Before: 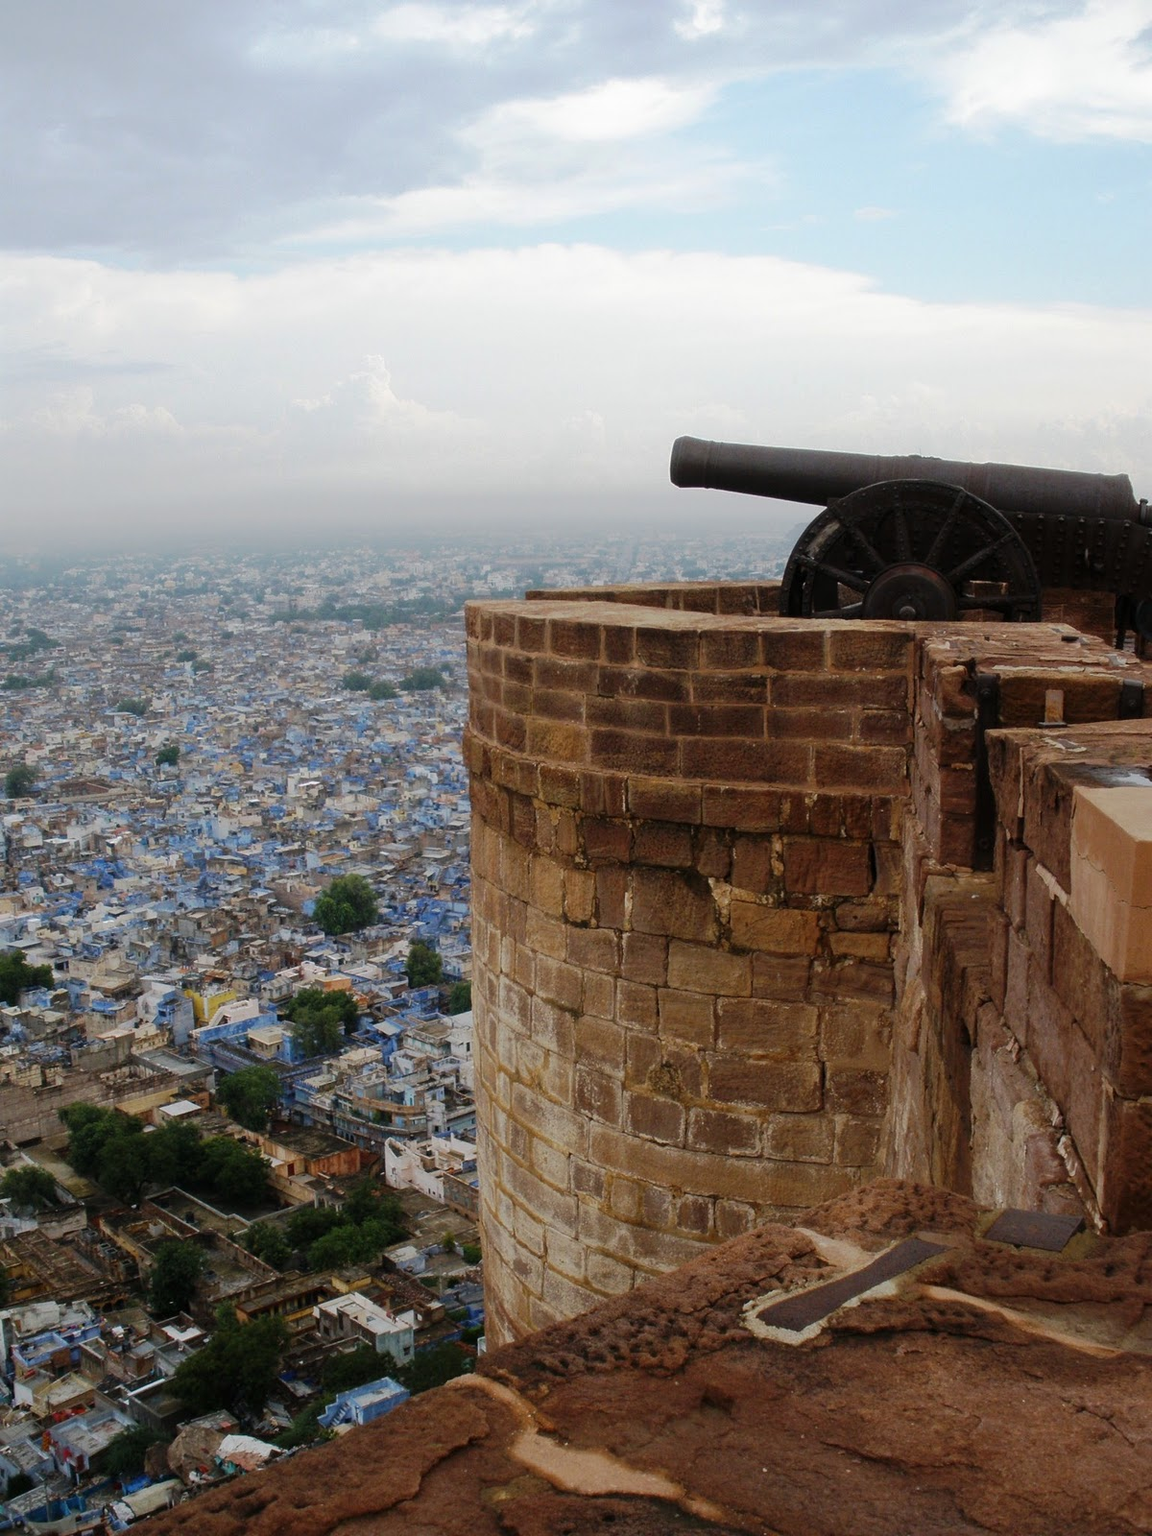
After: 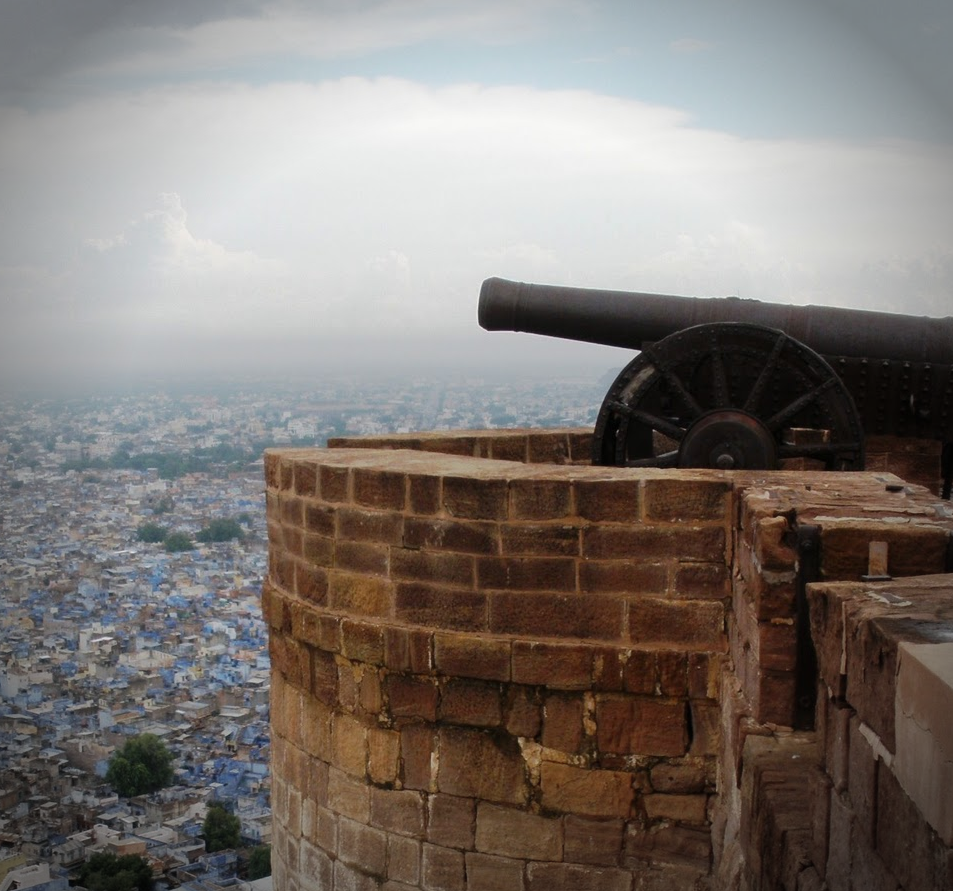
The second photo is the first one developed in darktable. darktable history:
vignetting: fall-off start 75%, brightness -0.692, width/height ratio 1.084
contrast equalizer: y [[0.5 ×4, 0.483, 0.43], [0.5 ×6], [0.5 ×6], [0 ×6], [0 ×6]]
crop: left 18.38%, top 11.092%, right 2.134%, bottom 33.217%
